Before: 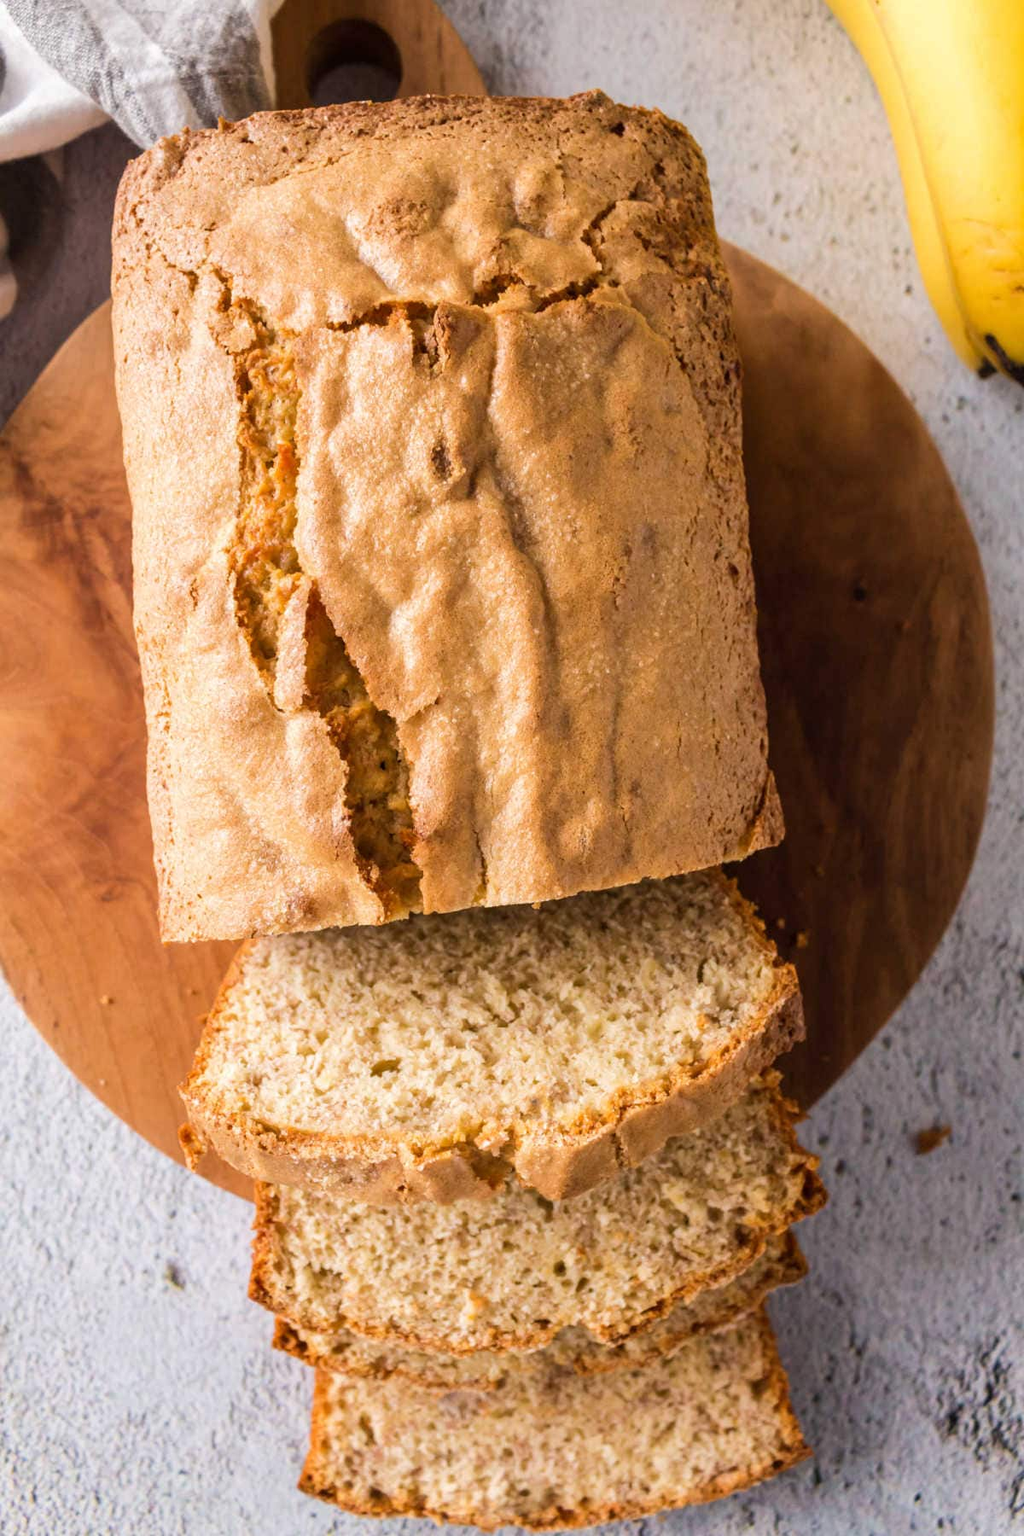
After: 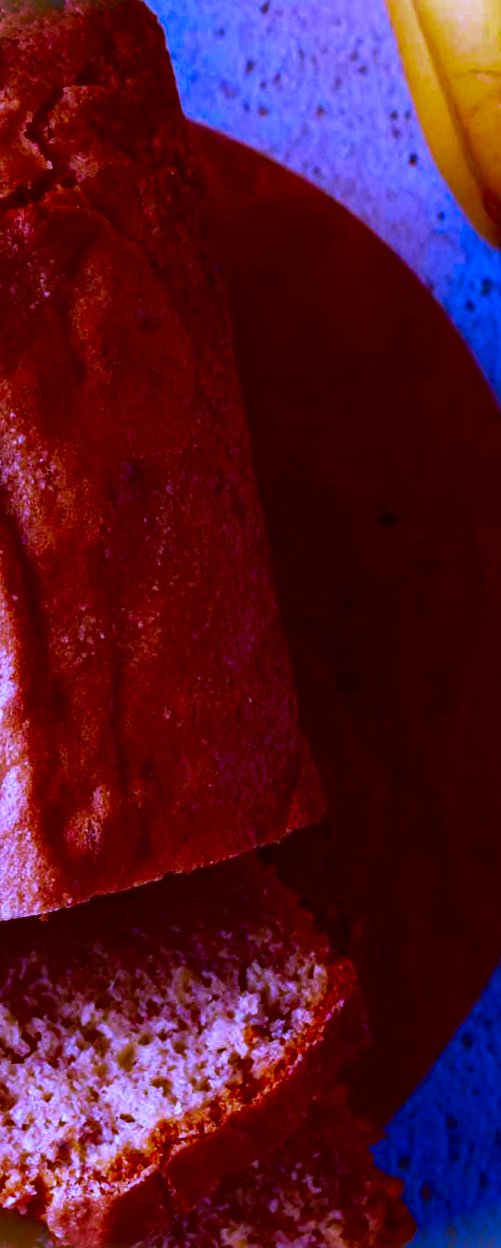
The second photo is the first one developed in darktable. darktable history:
rotate and perspective: rotation -5.2°, automatic cropping off
vignetting: fall-off start 100%, brightness 0.3, saturation 0
crop and rotate: left 49.936%, top 10.094%, right 13.136%, bottom 24.256%
white balance: red 0.98, blue 1.61
contrast brightness saturation: brightness -1, saturation 1
